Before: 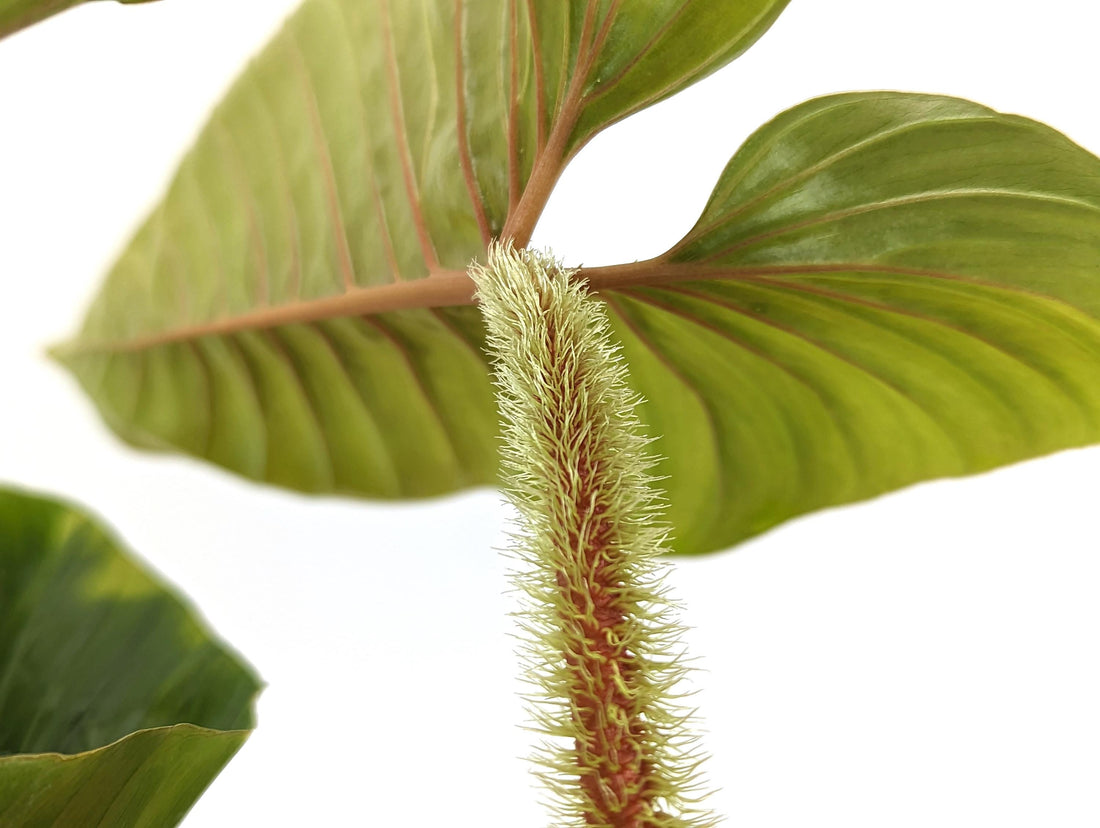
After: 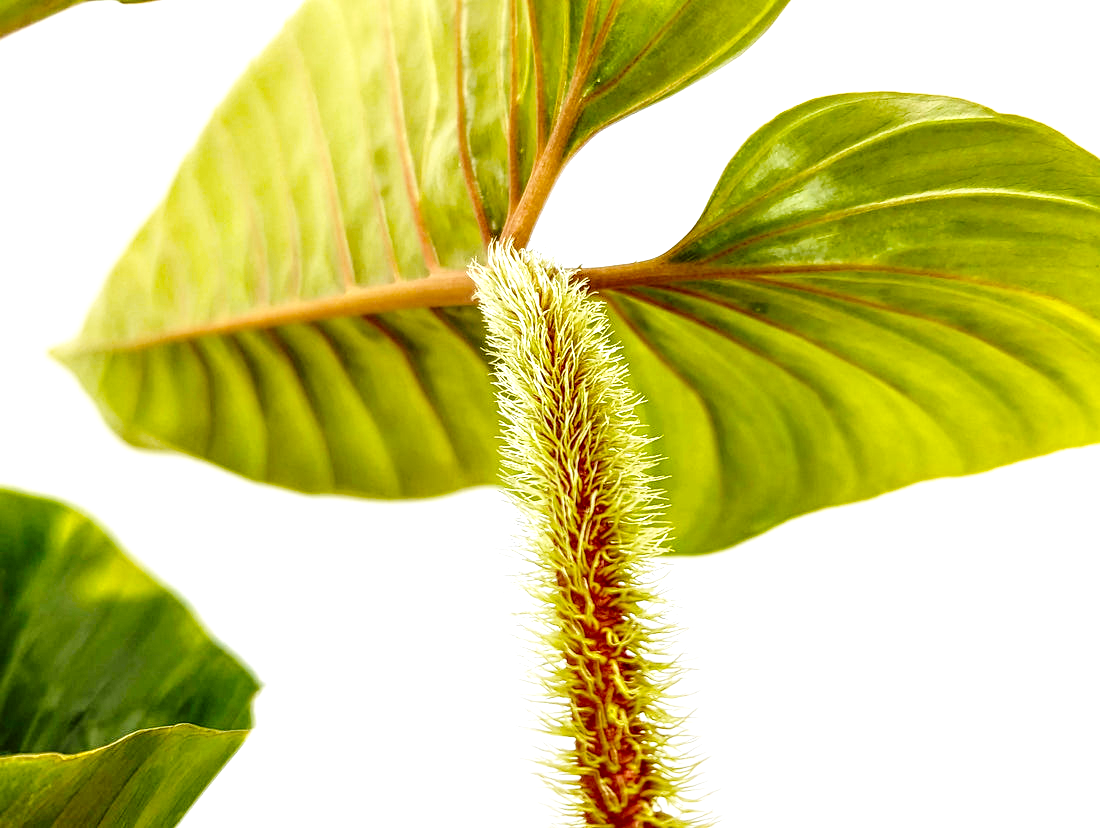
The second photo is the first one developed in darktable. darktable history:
base curve: curves: ch0 [(0, 0) (0.028, 0.03) (0.121, 0.232) (0.46, 0.748) (0.859, 0.968) (1, 1)], preserve colors none
local contrast: highlights 60%, shadows 62%, detail 160%
color balance rgb: highlights gain › luminance 14.552%, perceptual saturation grading › global saturation 29.367%
